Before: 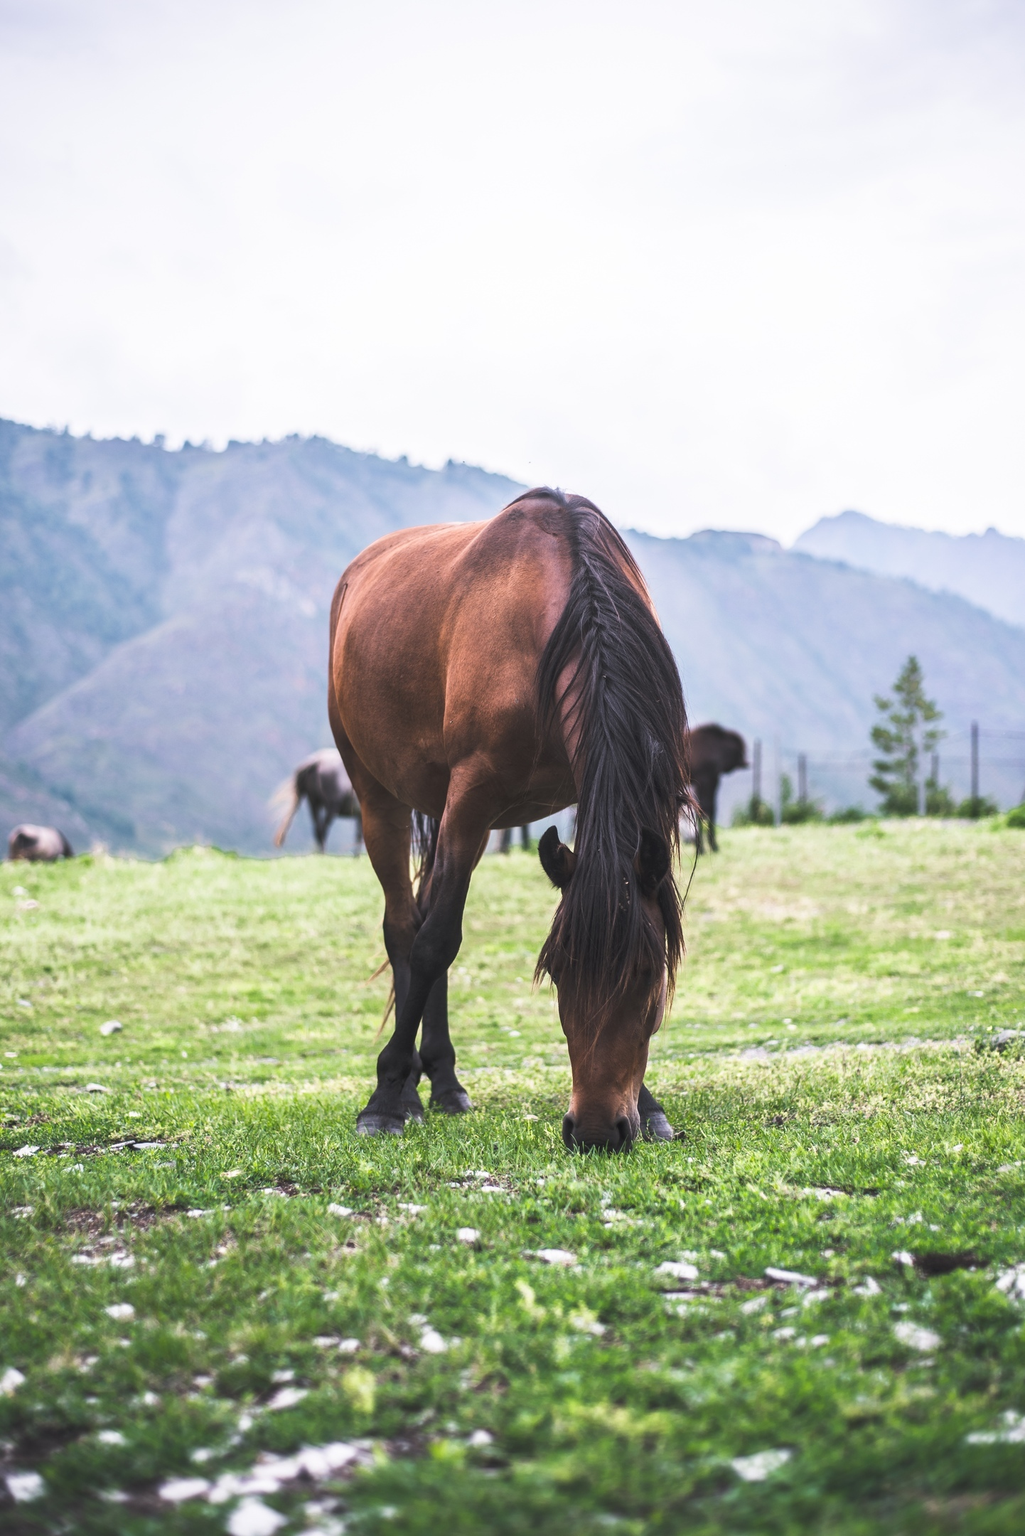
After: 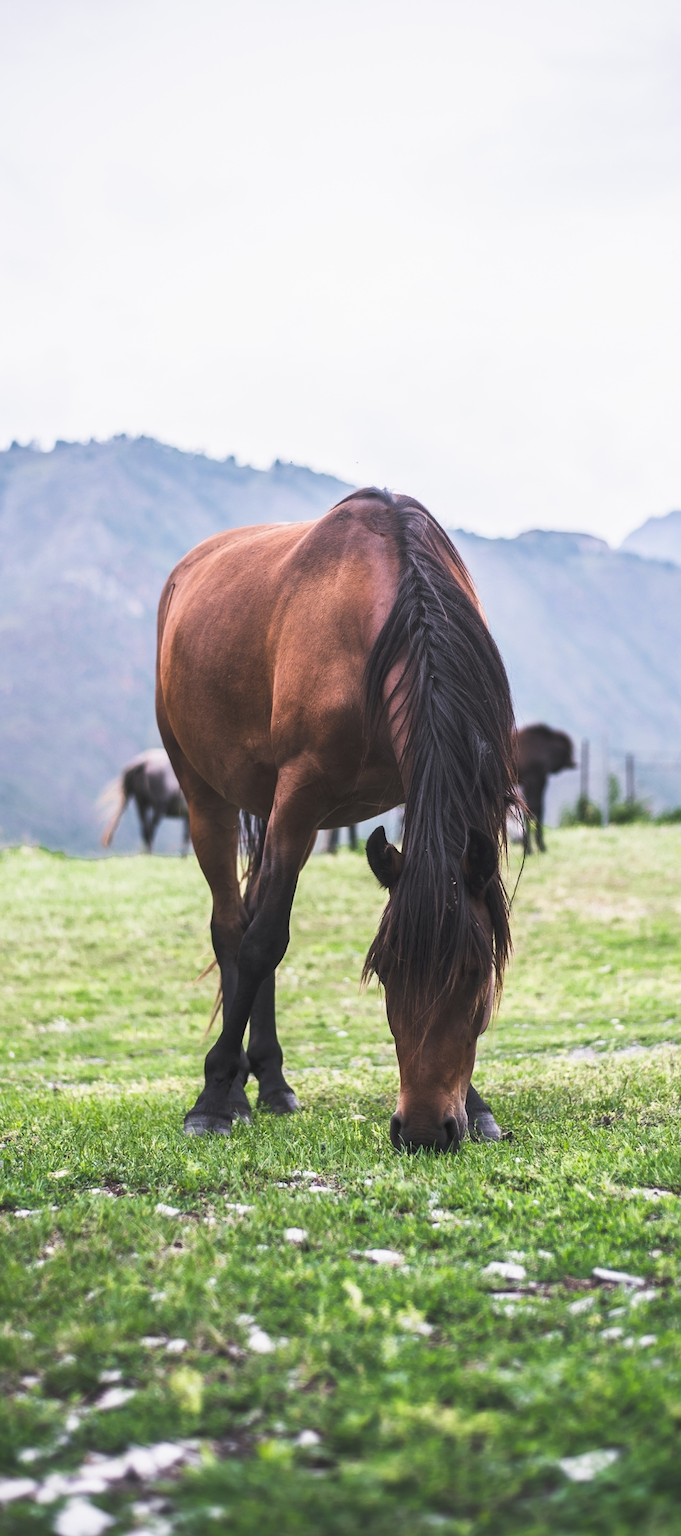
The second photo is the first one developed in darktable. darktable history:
exposure: exposure -0.05 EV
crop: left 16.899%, right 16.556%
